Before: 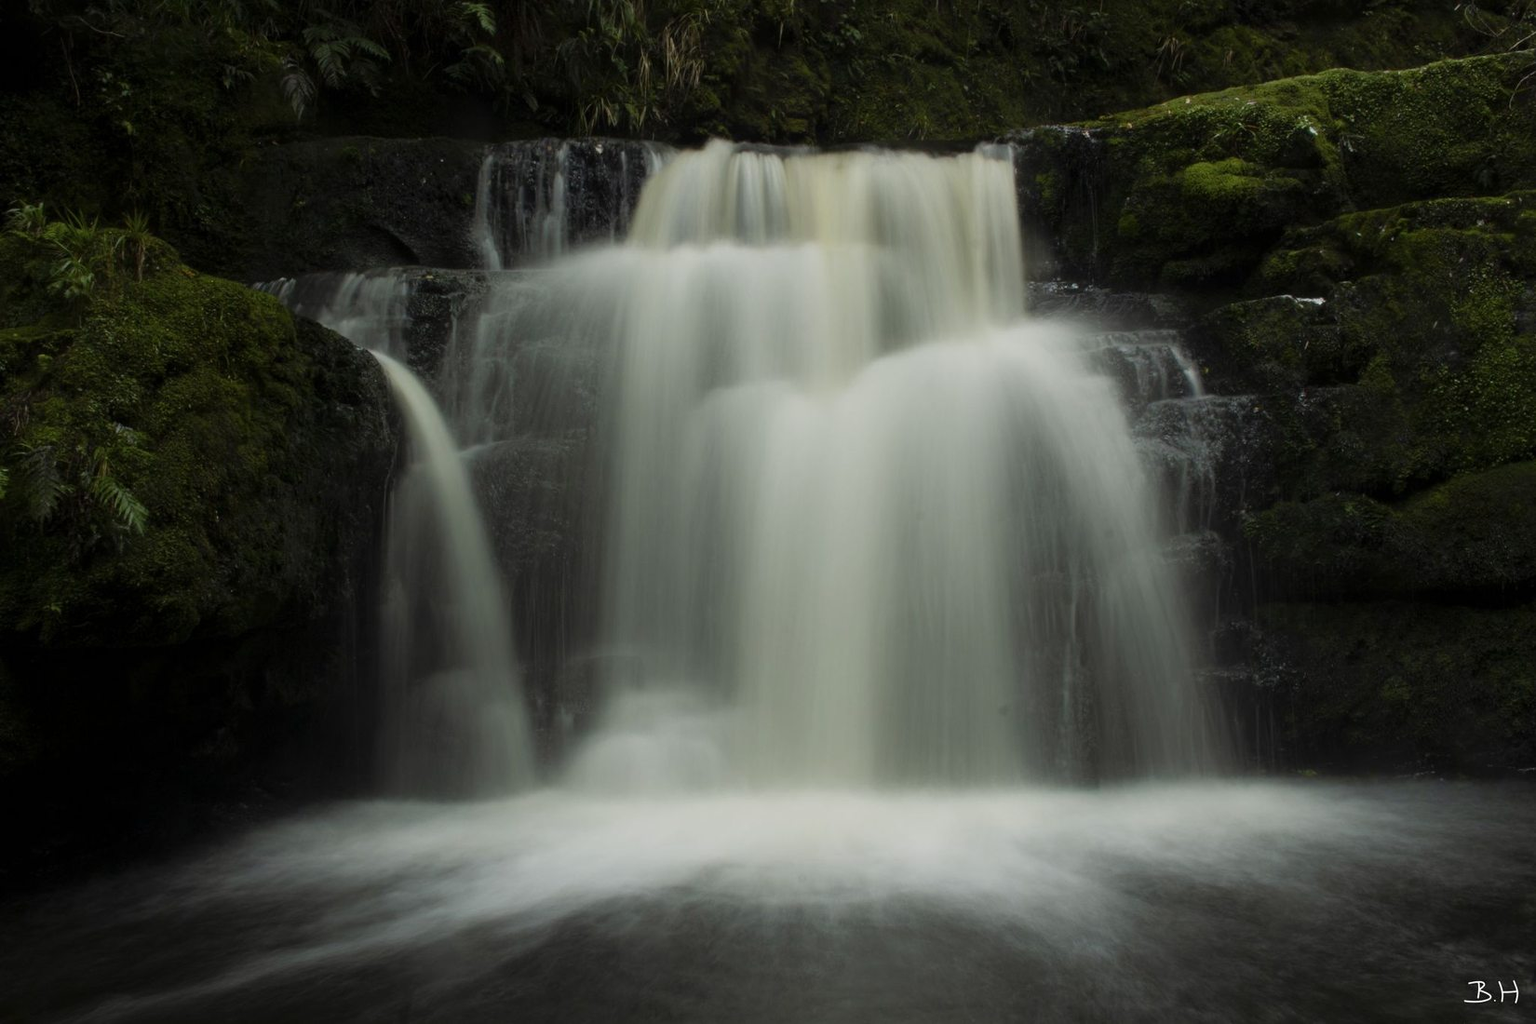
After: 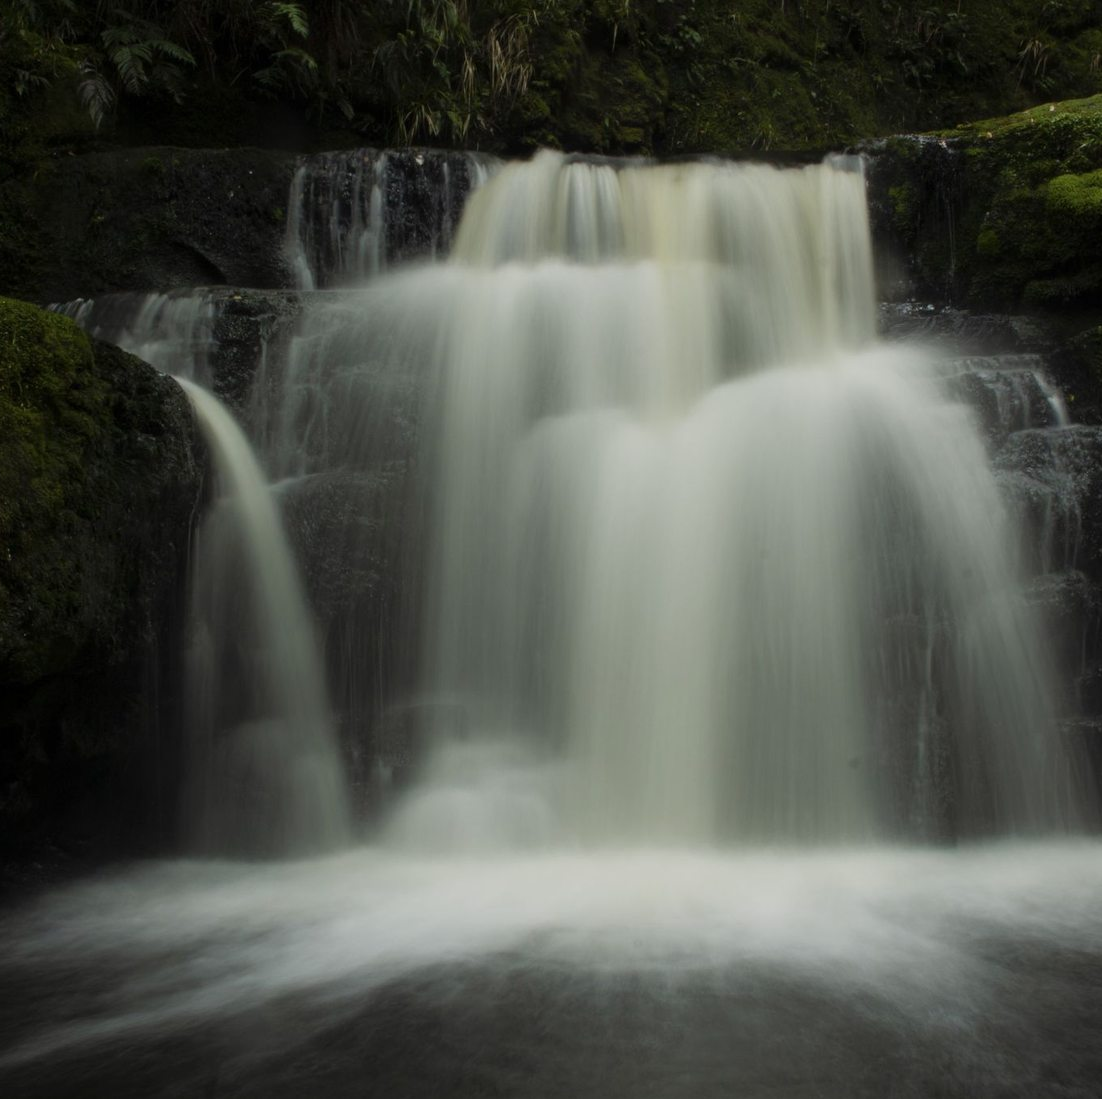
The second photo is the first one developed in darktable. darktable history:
crop and rotate: left 13.585%, right 19.593%
